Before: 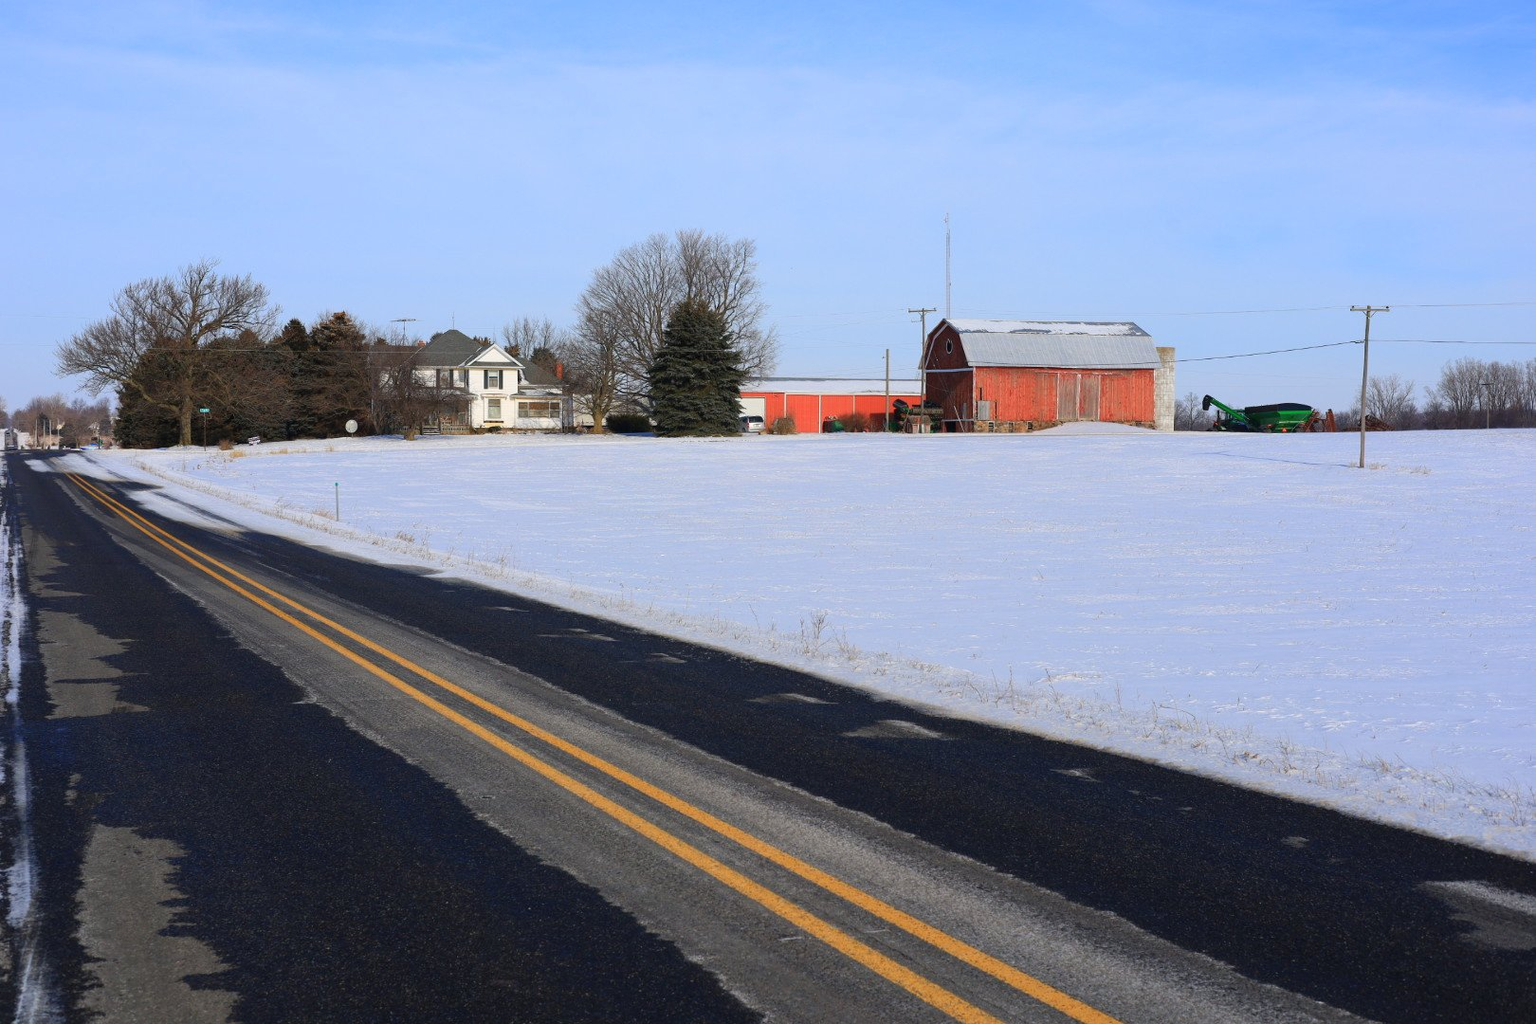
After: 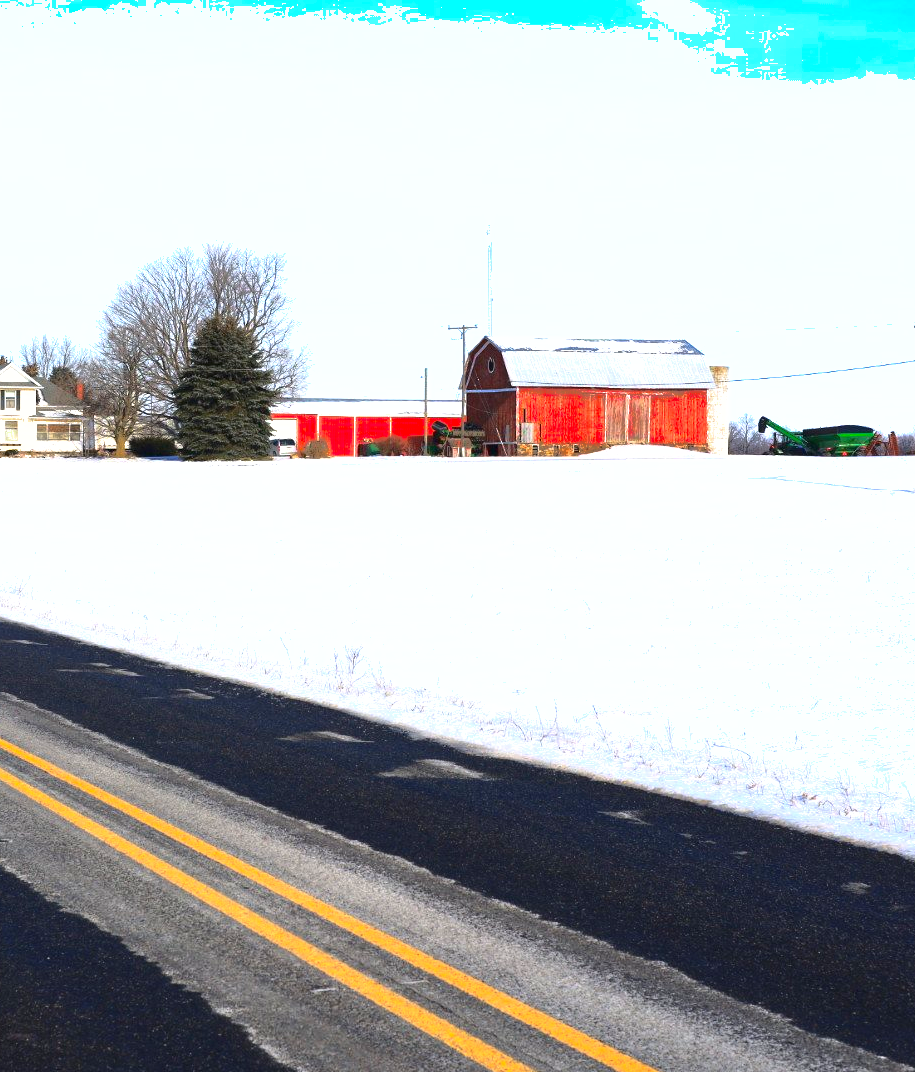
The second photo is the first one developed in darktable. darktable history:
exposure: black level correction 0, exposure 1.104 EV, compensate highlight preservation false
shadows and highlights: shadows 29.87, highlights color adjustment 78.58%
contrast brightness saturation: contrast 0.224
crop: left 31.523%, top 0.009%, right 11.788%
